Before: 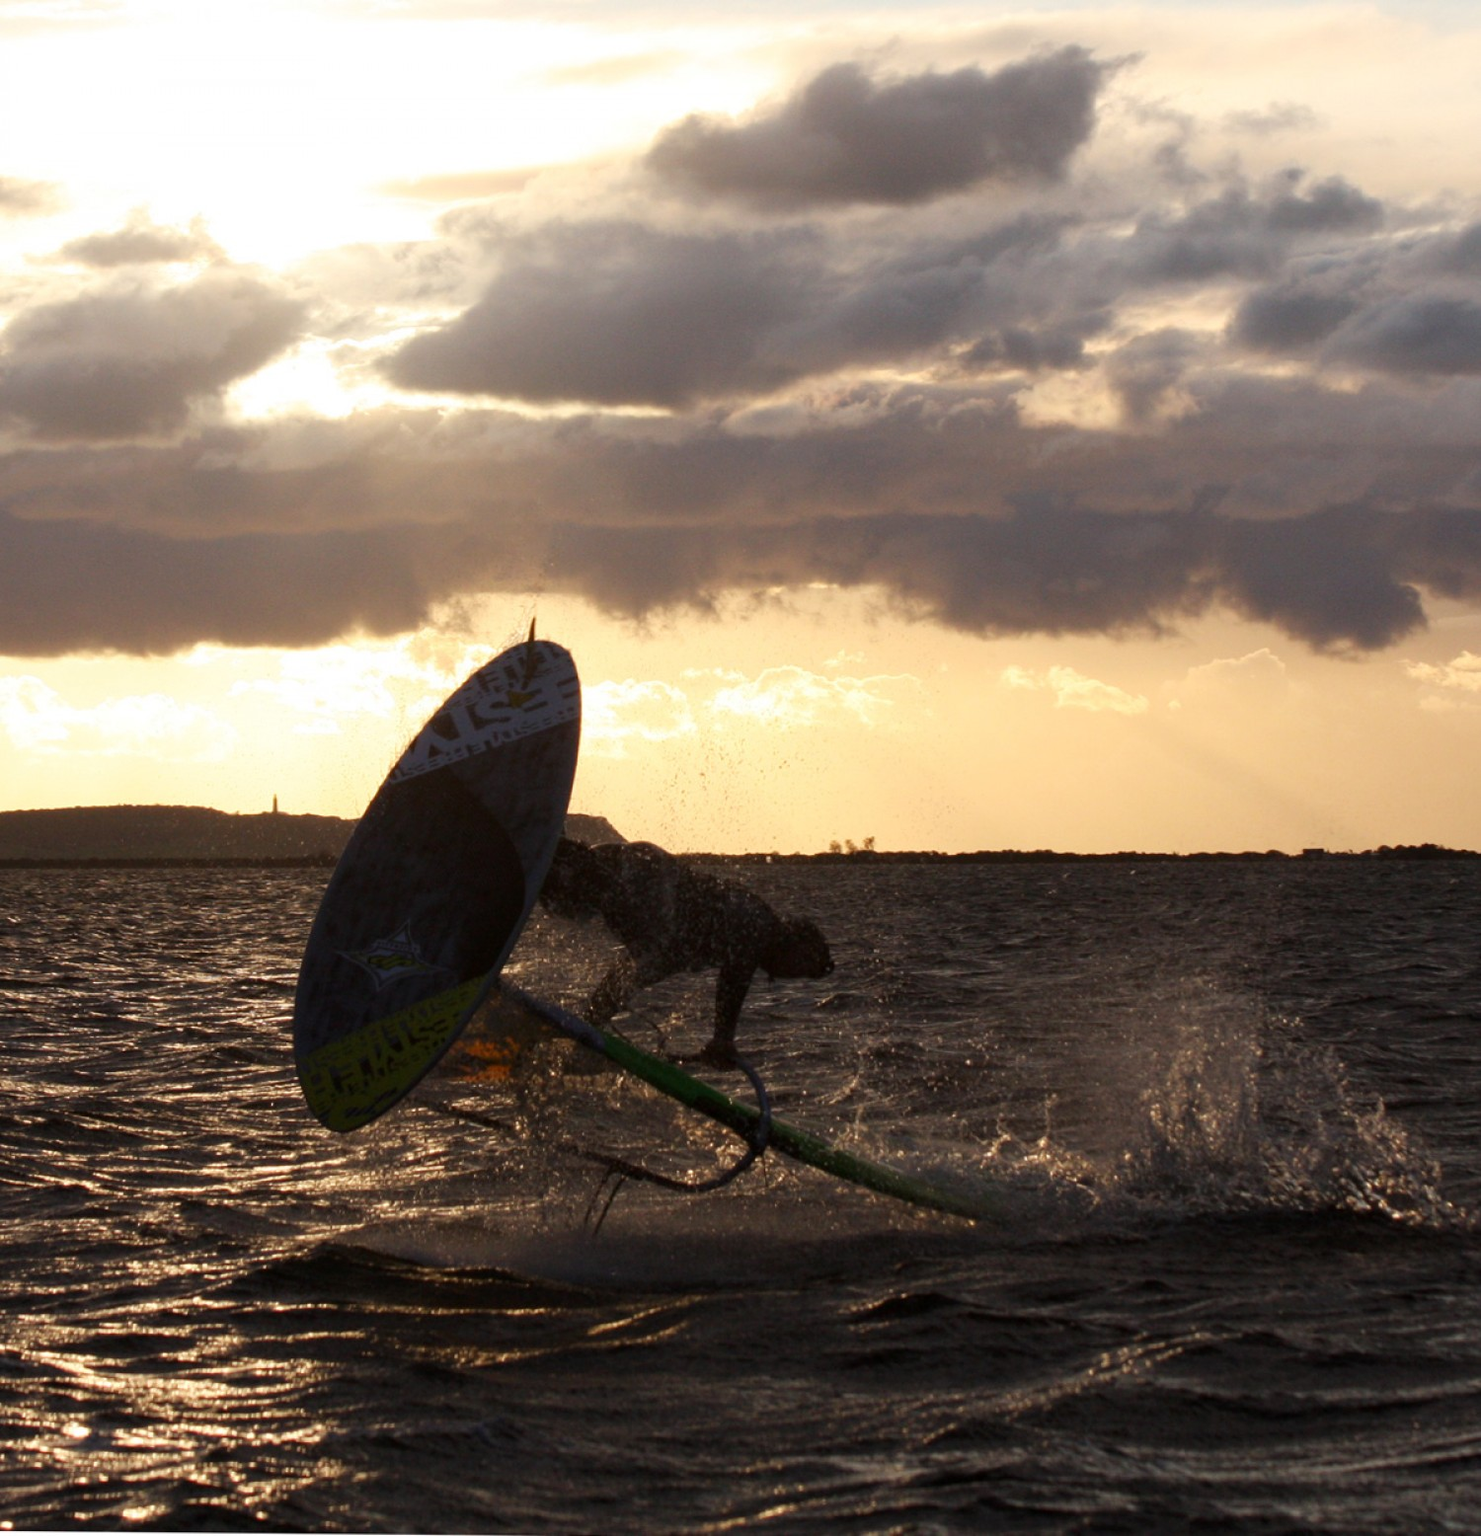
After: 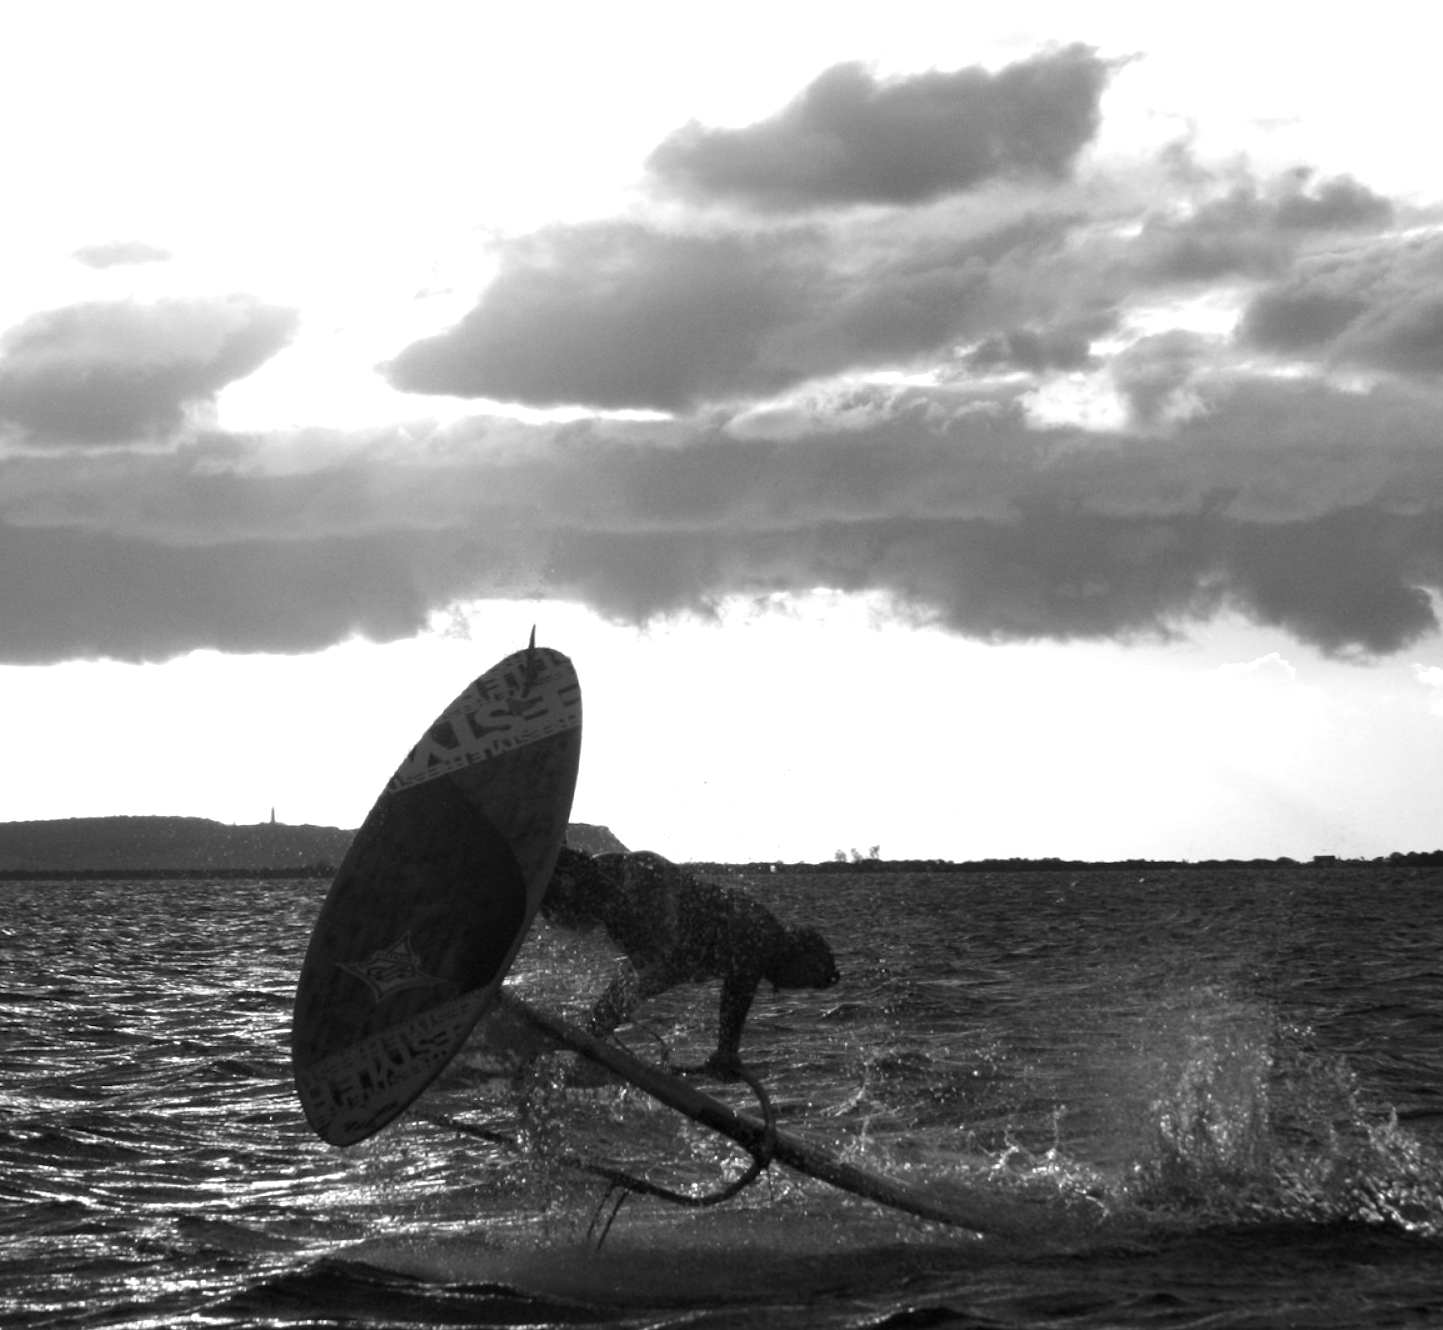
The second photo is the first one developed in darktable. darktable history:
exposure: exposure 0.7 EV, compensate highlight preservation false
crop and rotate: angle 0.2°, left 0.275%, right 3.127%, bottom 14.18%
monochrome: on, module defaults
color zones: curves: ch0 [(0.25, 0.5) (0.423, 0.5) (0.443, 0.5) (0.521, 0.756) (0.568, 0.5) (0.576, 0.5) (0.75, 0.5)]; ch1 [(0.25, 0.5) (0.423, 0.5) (0.443, 0.5) (0.539, 0.873) (0.624, 0.565) (0.631, 0.5) (0.75, 0.5)]
